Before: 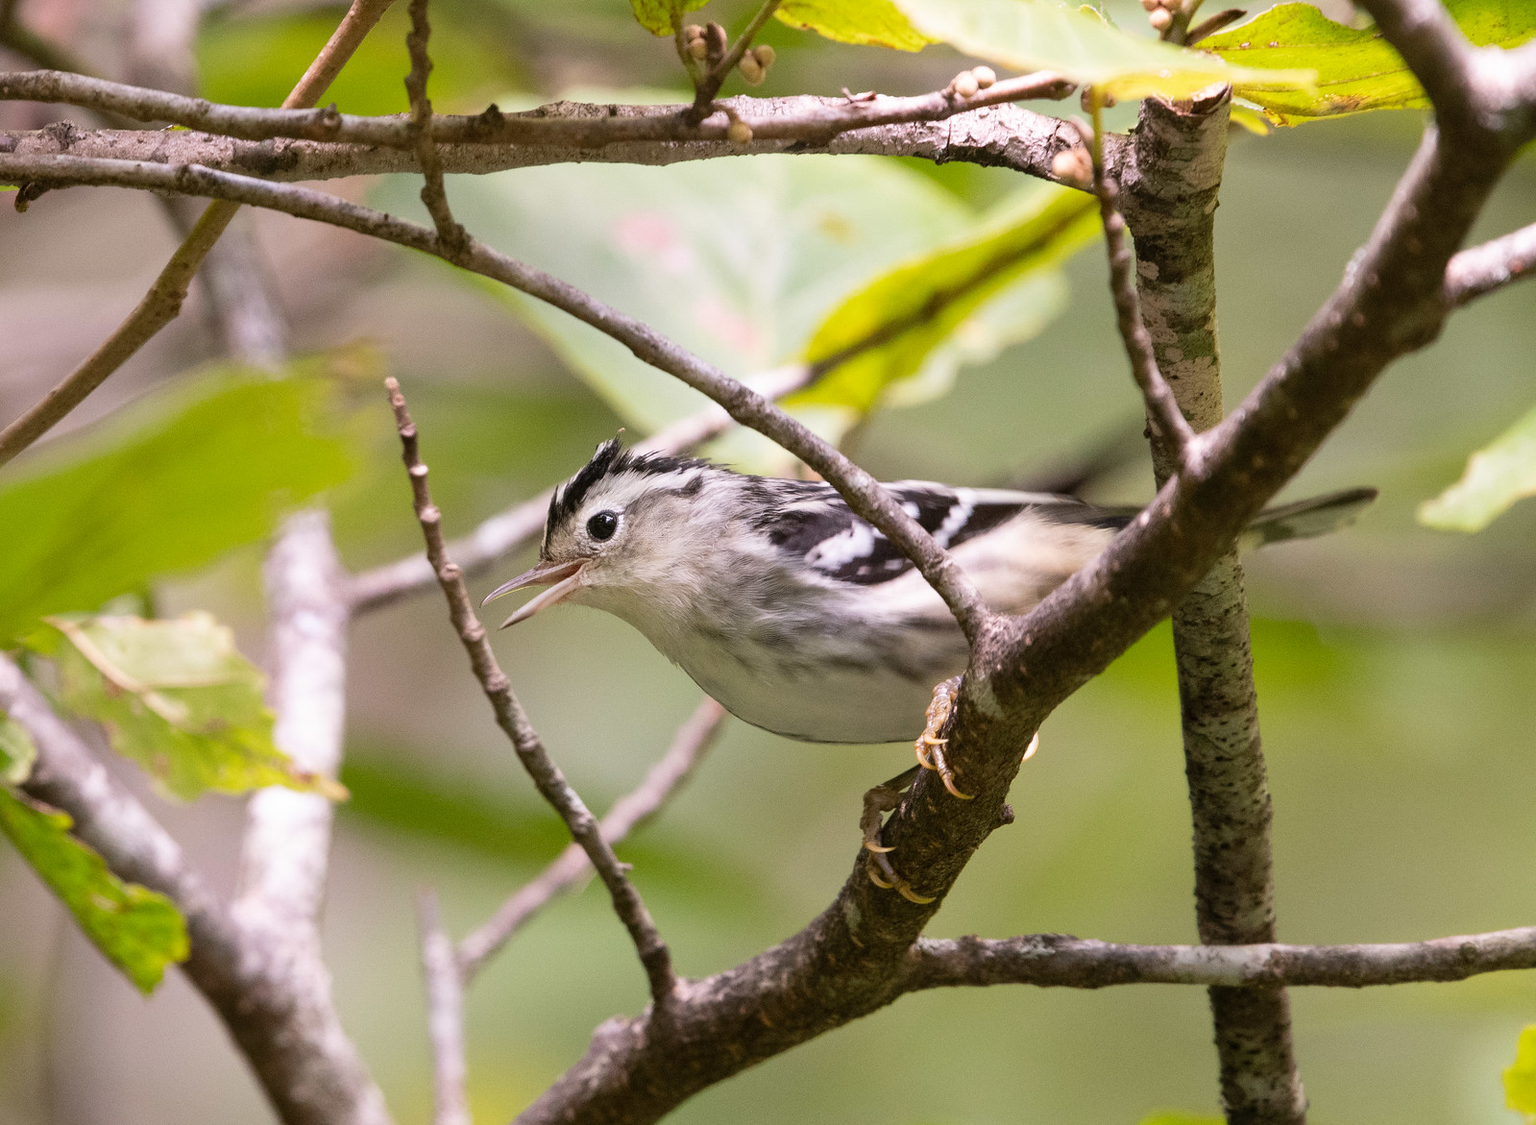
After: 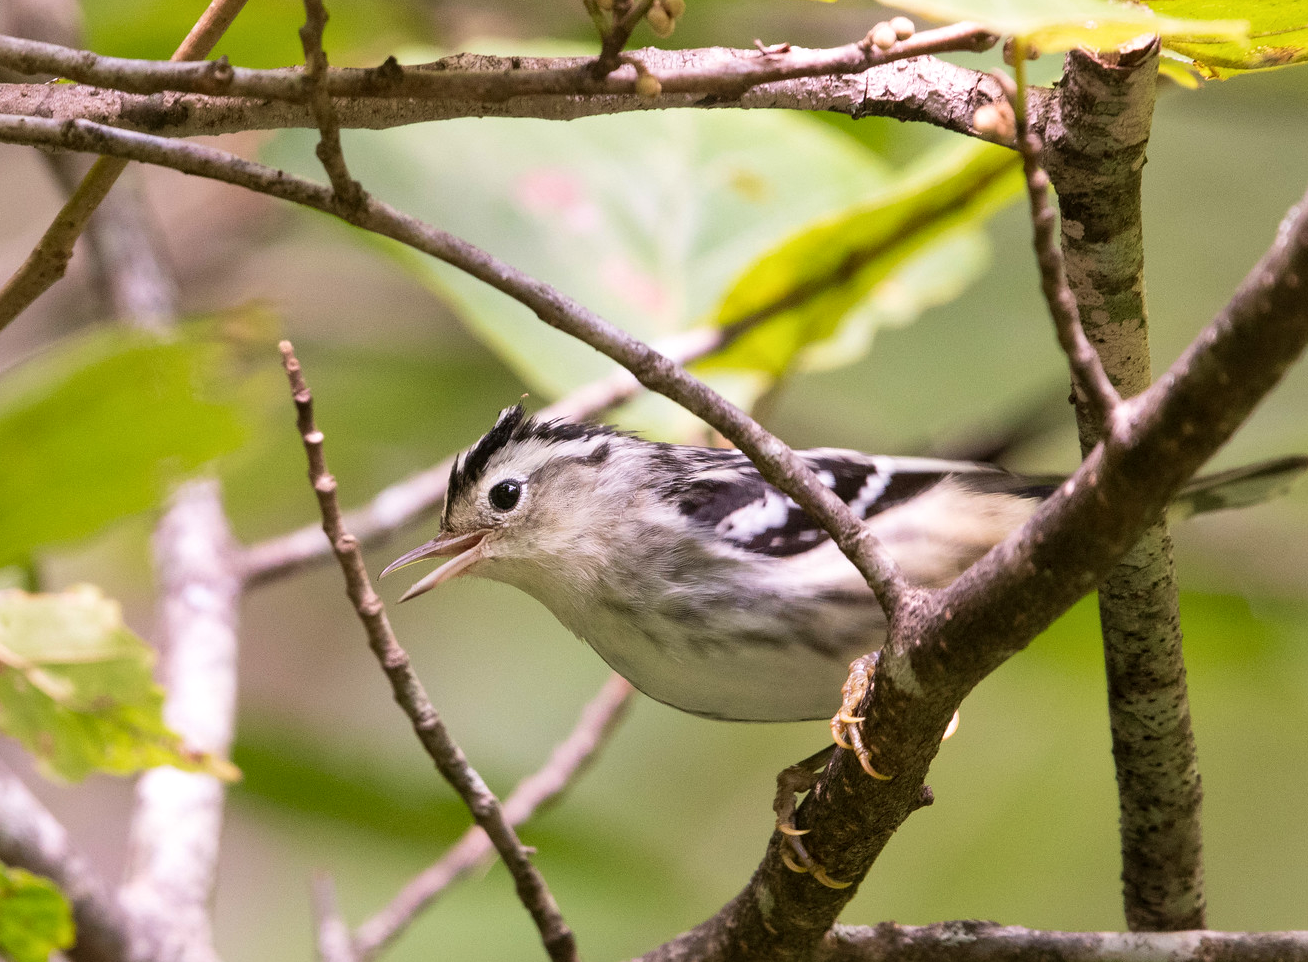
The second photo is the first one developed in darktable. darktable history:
local contrast: mode bilateral grid, contrast 19, coarseness 49, detail 119%, midtone range 0.2
crop and rotate: left 7.63%, top 4.606%, right 10.51%, bottom 13.198%
velvia: on, module defaults
